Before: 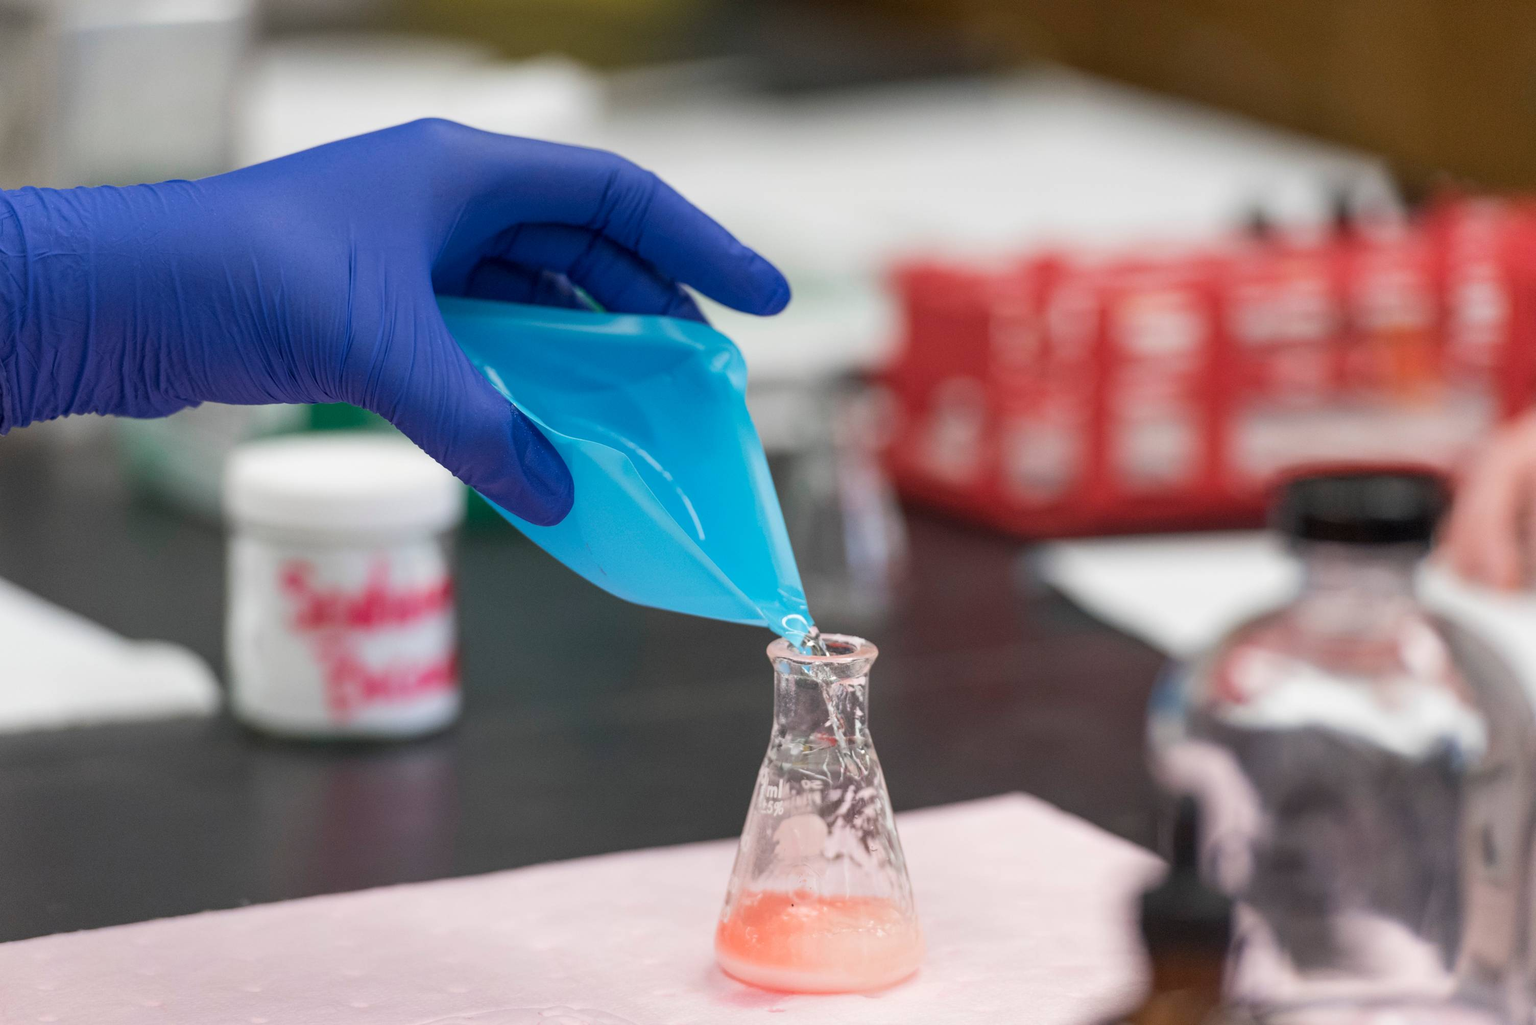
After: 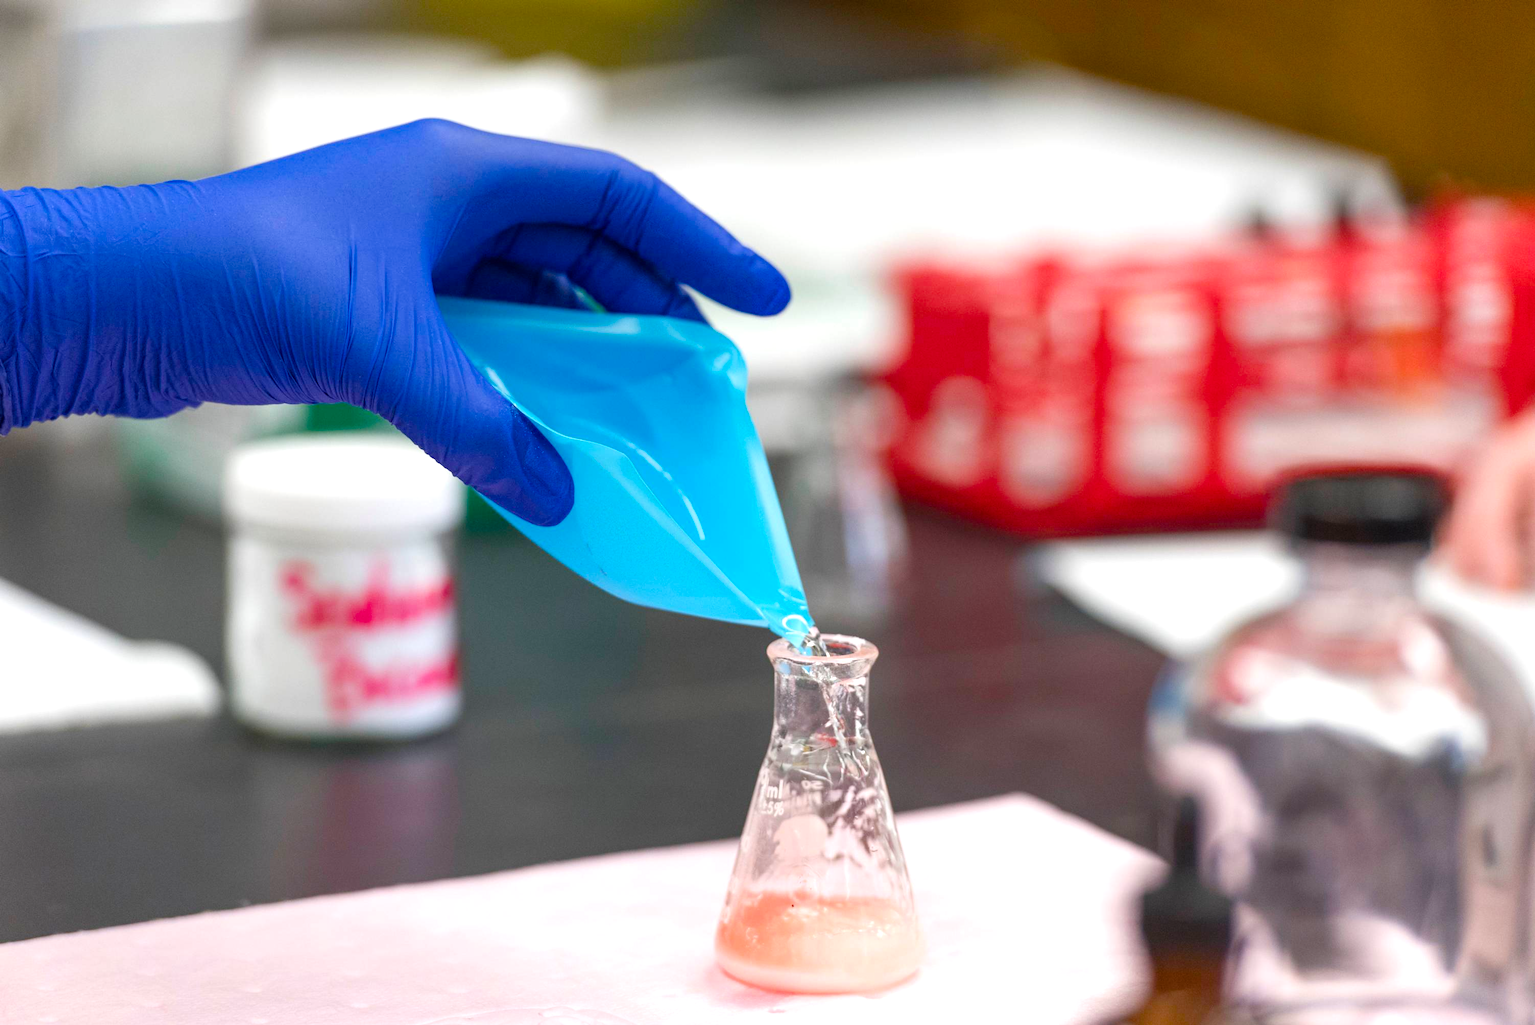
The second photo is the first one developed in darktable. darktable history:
color balance rgb: perceptual saturation grading › global saturation 34.735%, perceptual saturation grading › highlights -29.913%, perceptual saturation grading › shadows 35.459%
exposure: black level correction -0.002, exposure 0.53 EV, compensate highlight preservation false
